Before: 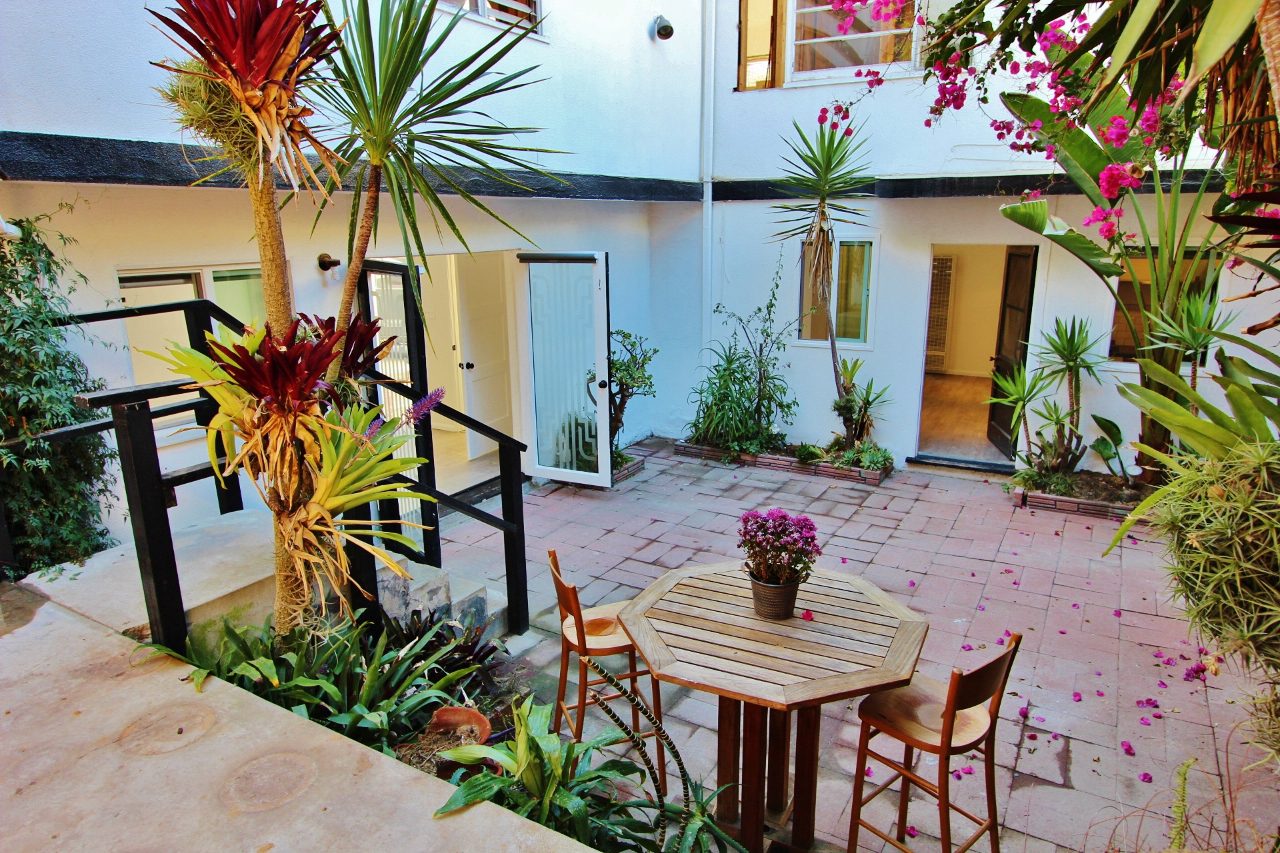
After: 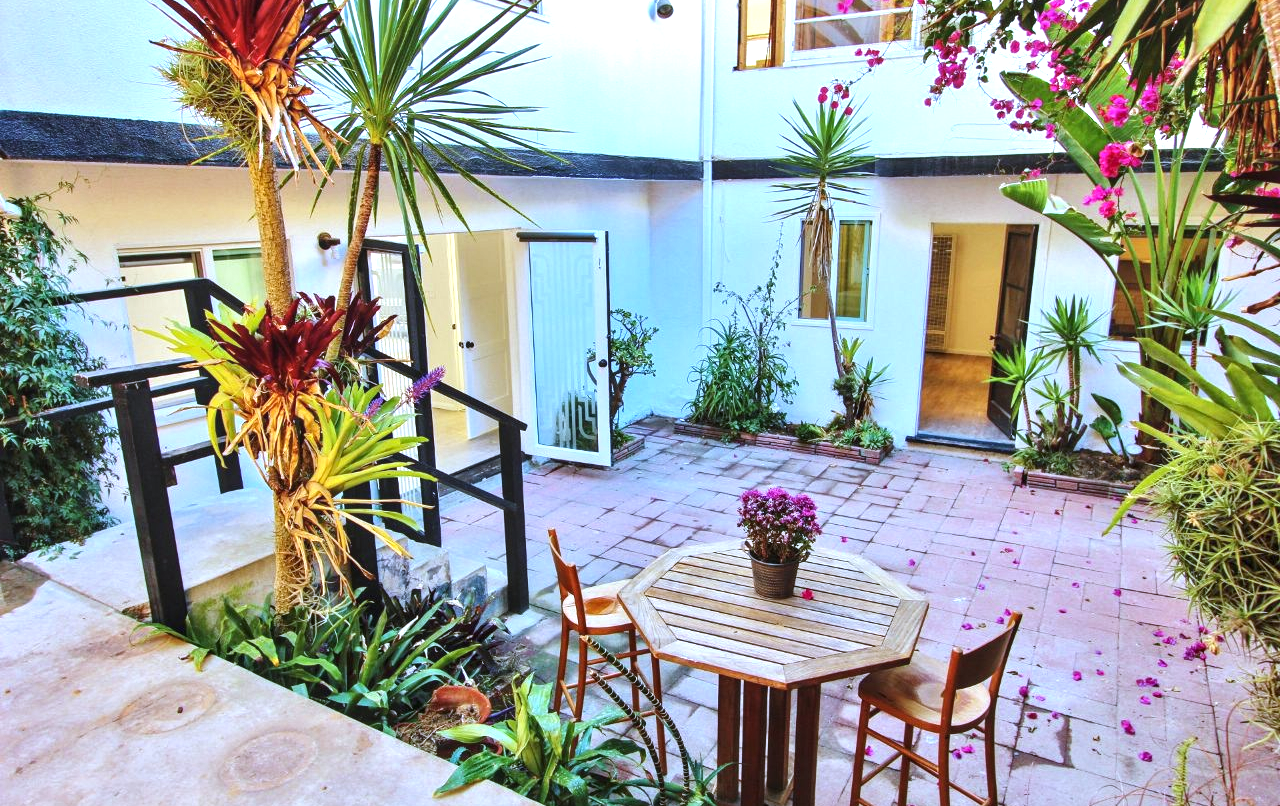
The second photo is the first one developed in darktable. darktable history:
white balance: red 0.948, green 1.02, blue 1.176
crop and rotate: top 2.479%, bottom 3.018%
exposure: black level correction -0.002, exposure 0.708 EV, compensate exposure bias true, compensate highlight preservation false
local contrast: on, module defaults
